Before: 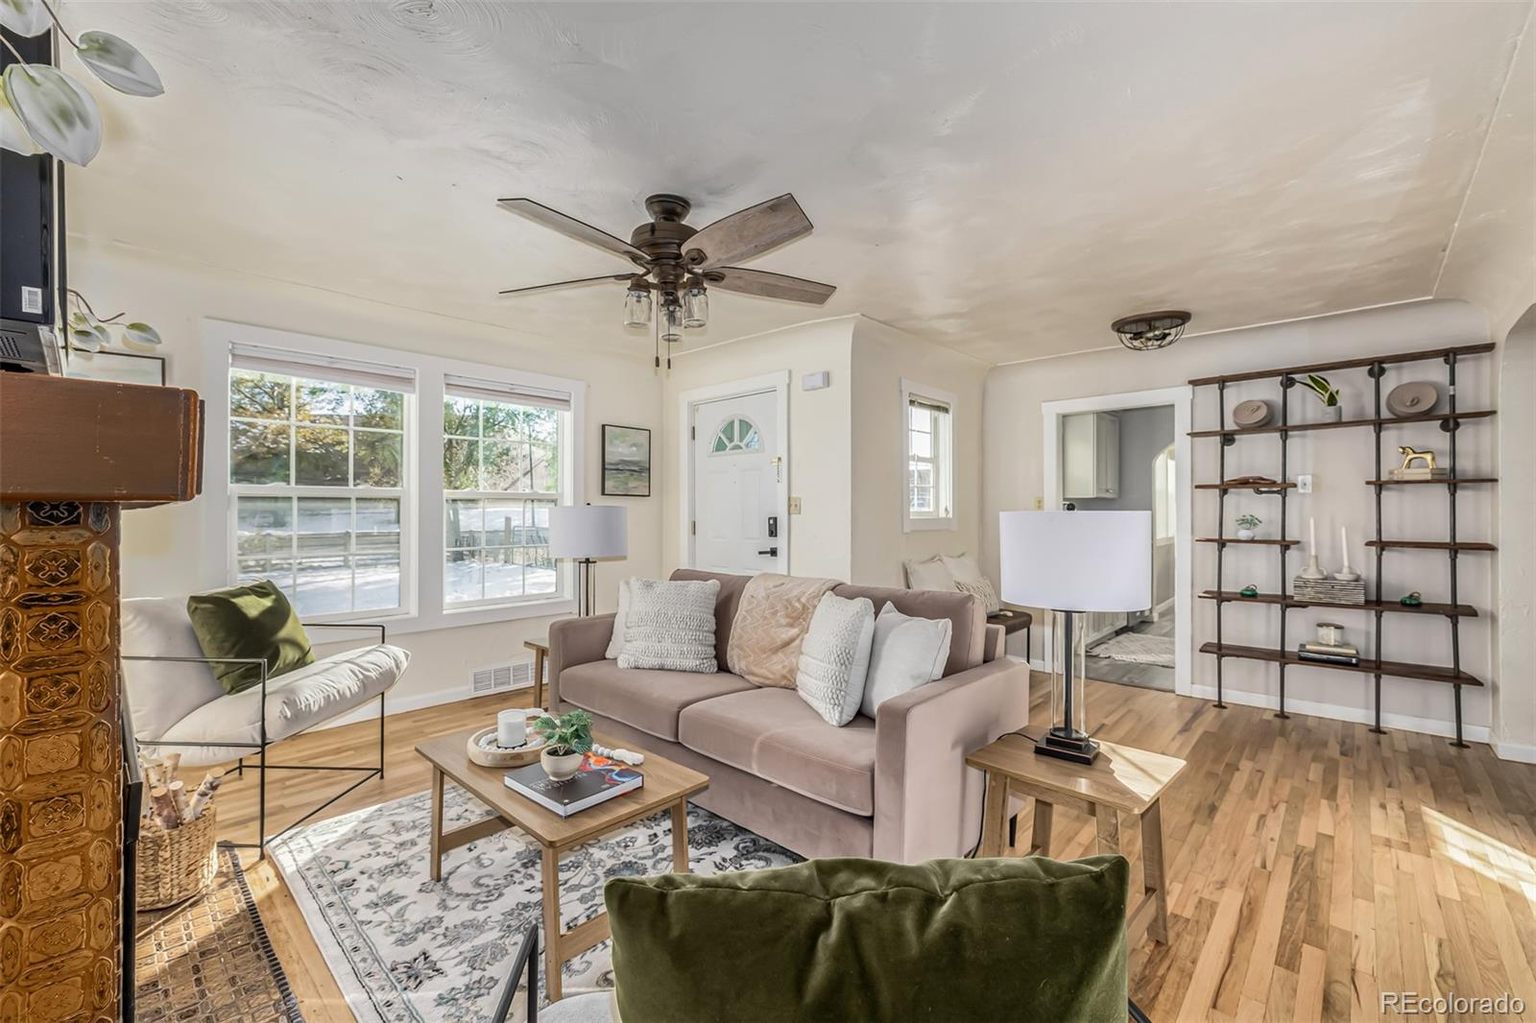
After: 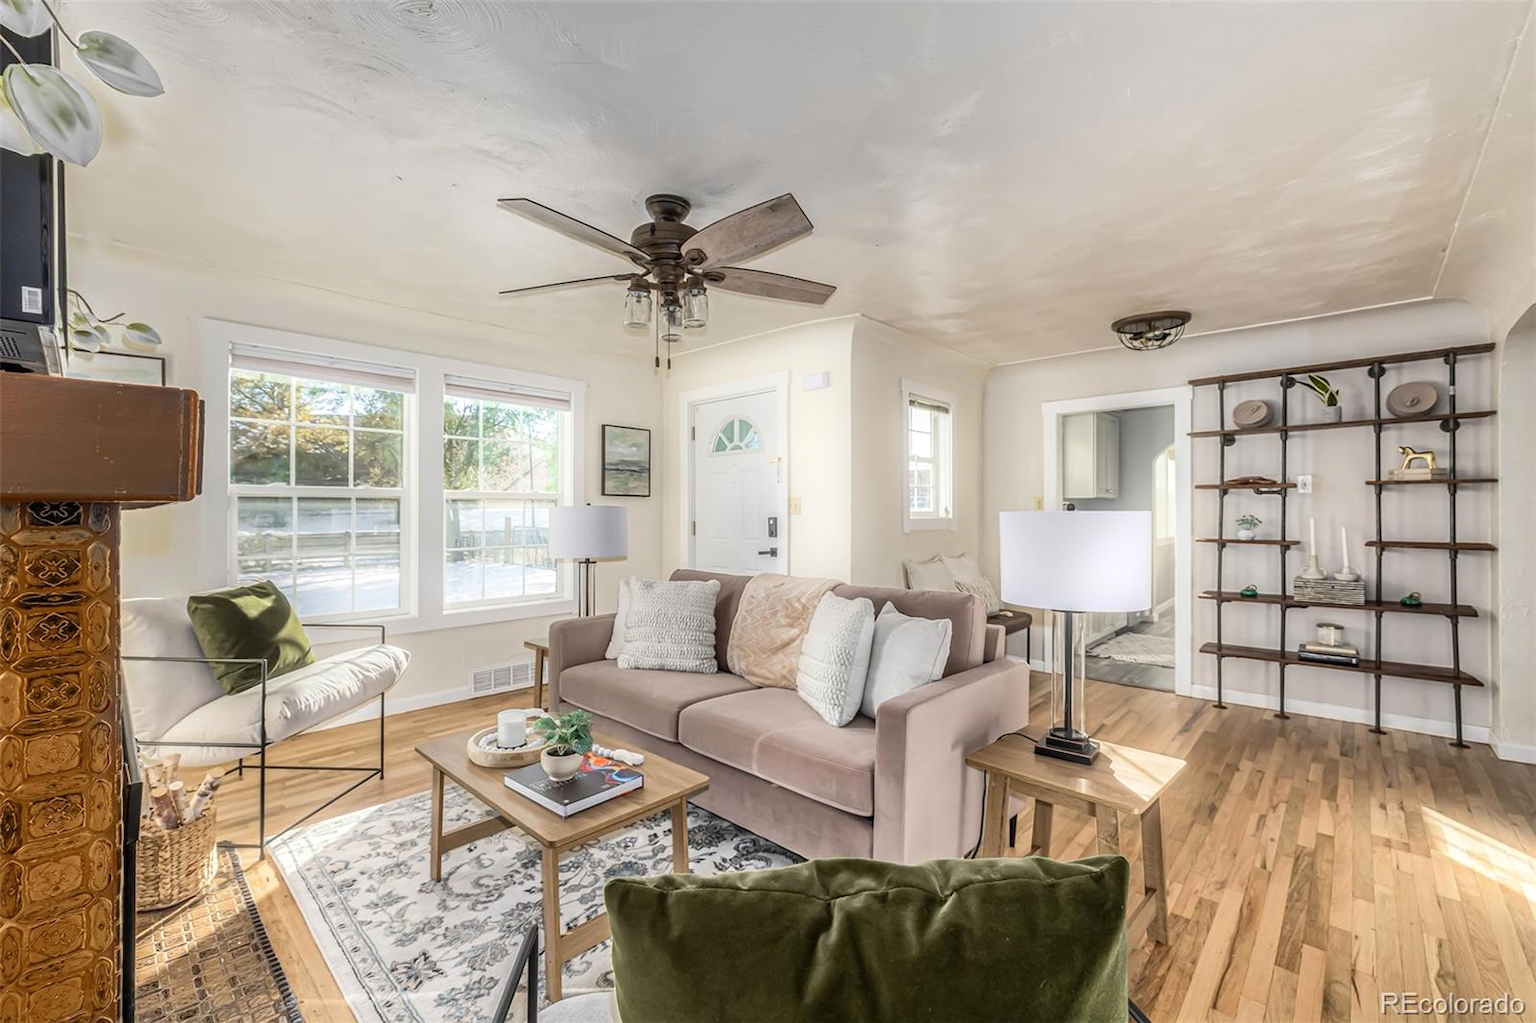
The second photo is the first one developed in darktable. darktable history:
exposure: black level correction 0, exposure 1.45 EV, compensate exposure bias true, compensate highlight preservation false
bloom: size 5%, threshold 95%, strength 15%
